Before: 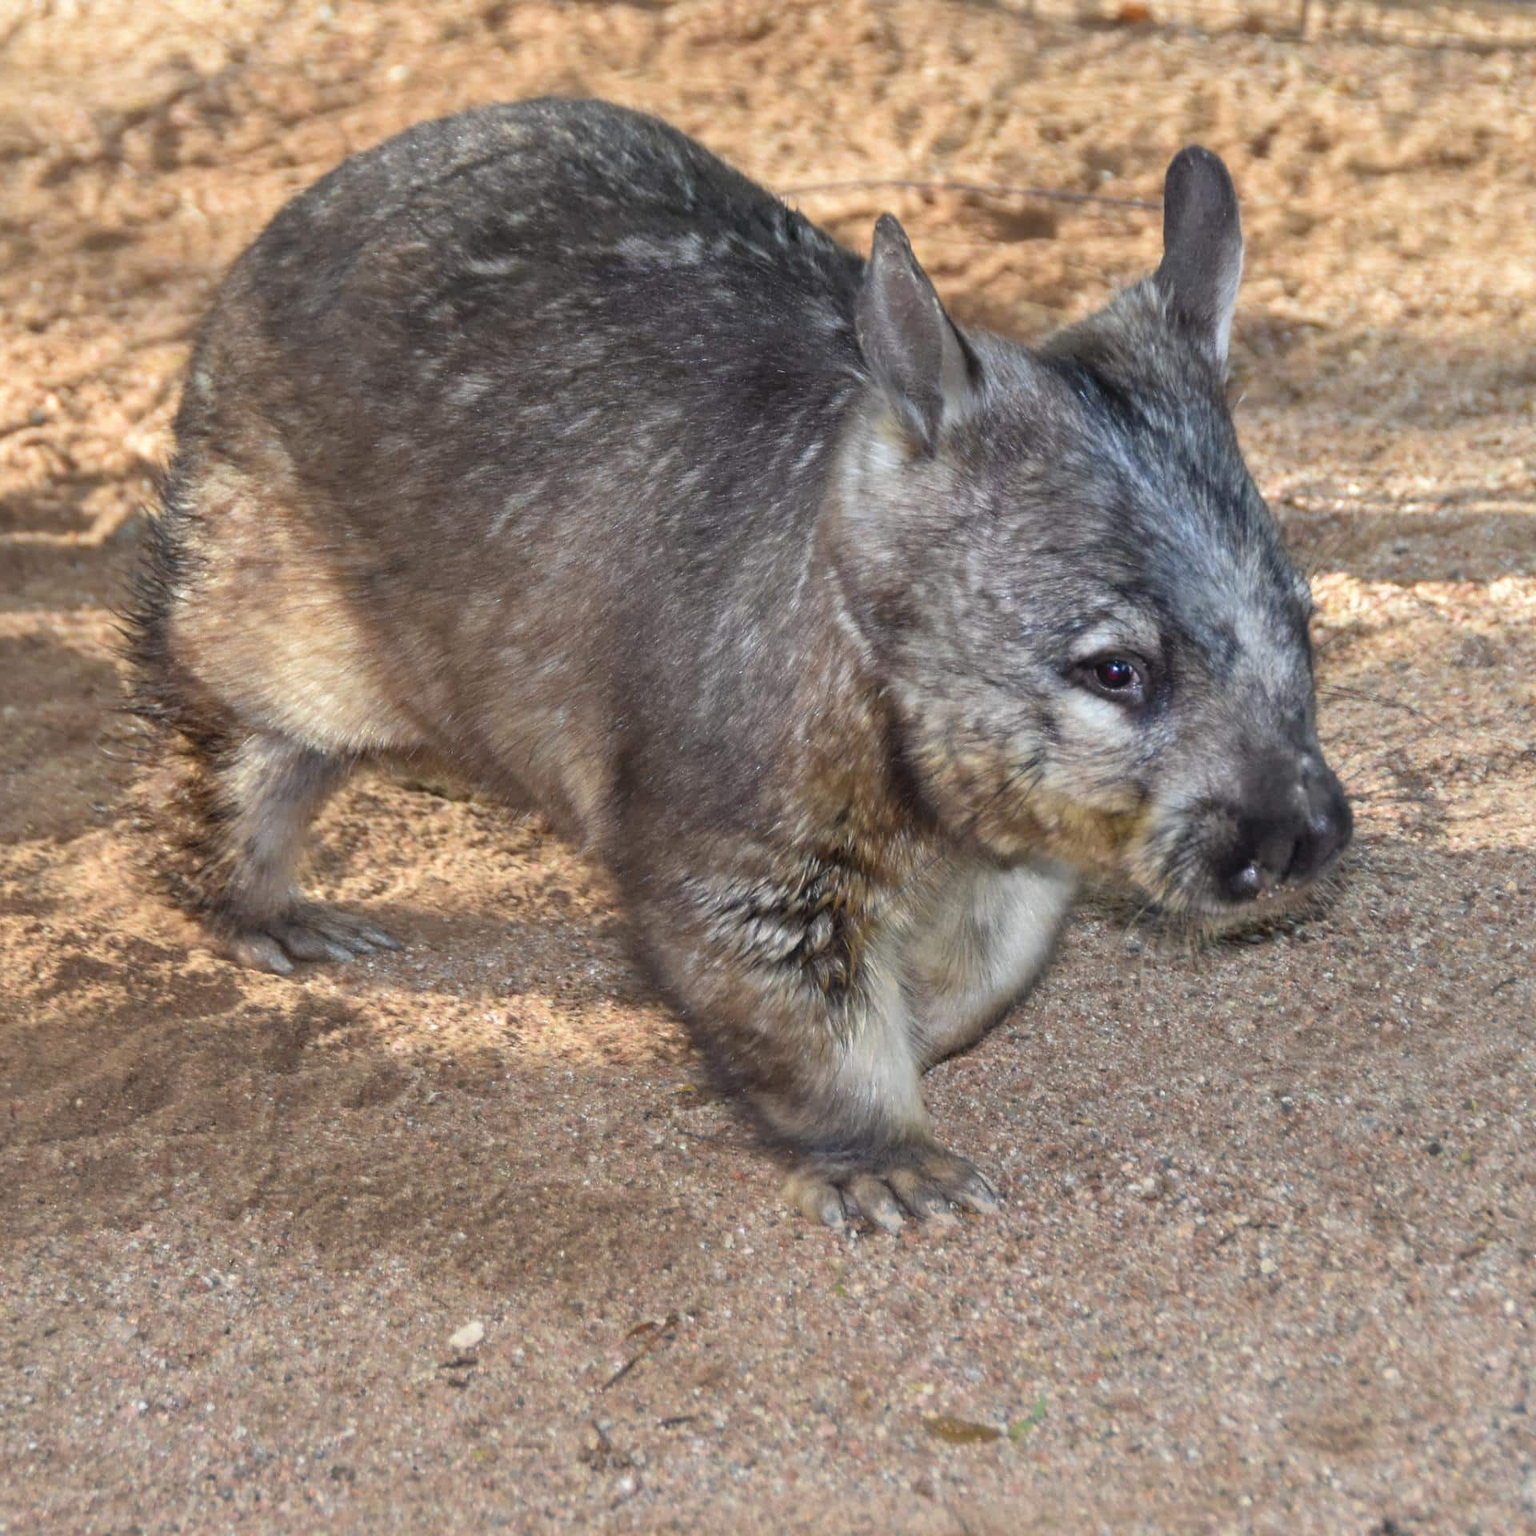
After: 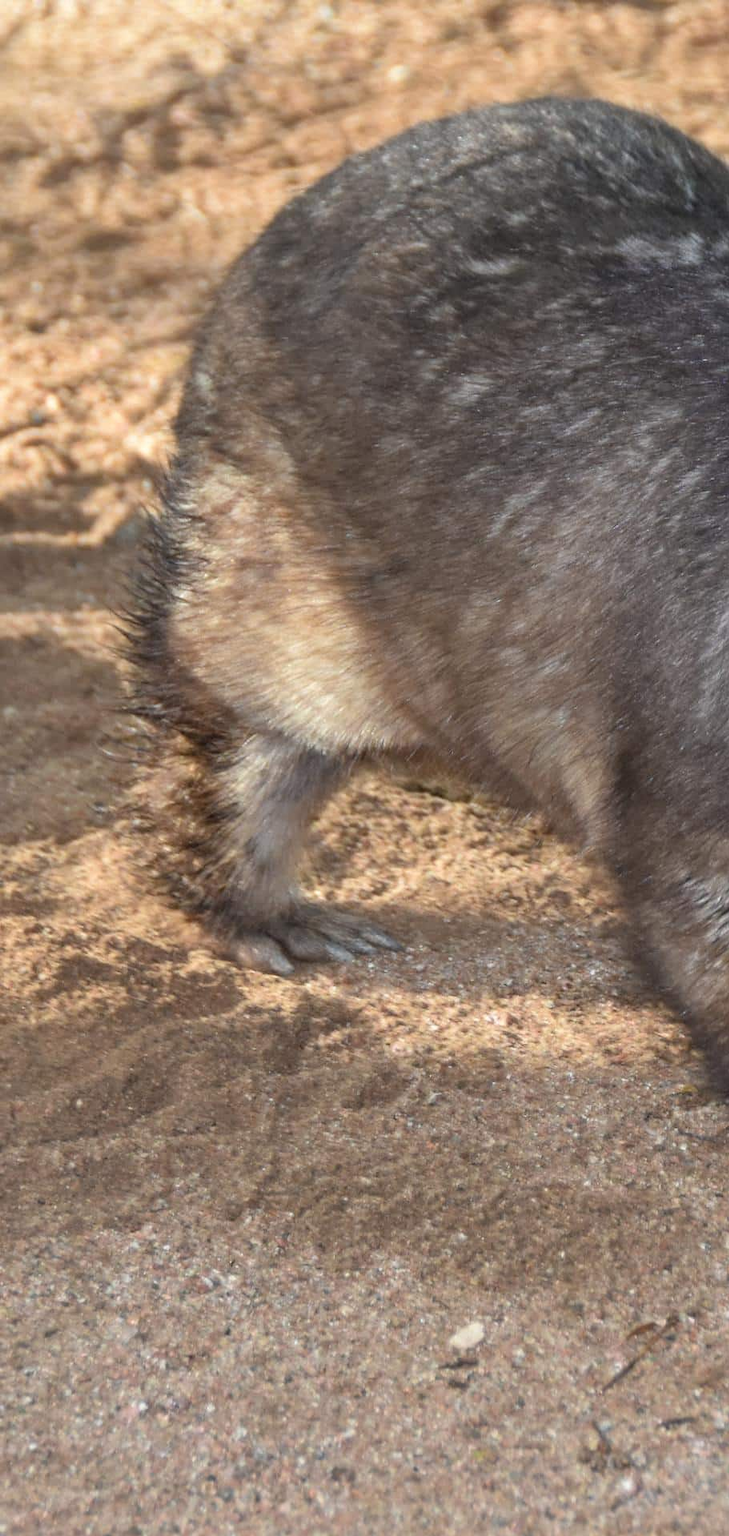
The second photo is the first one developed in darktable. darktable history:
crop and rotate: left 0.044%, top 0%, right 52.503%
